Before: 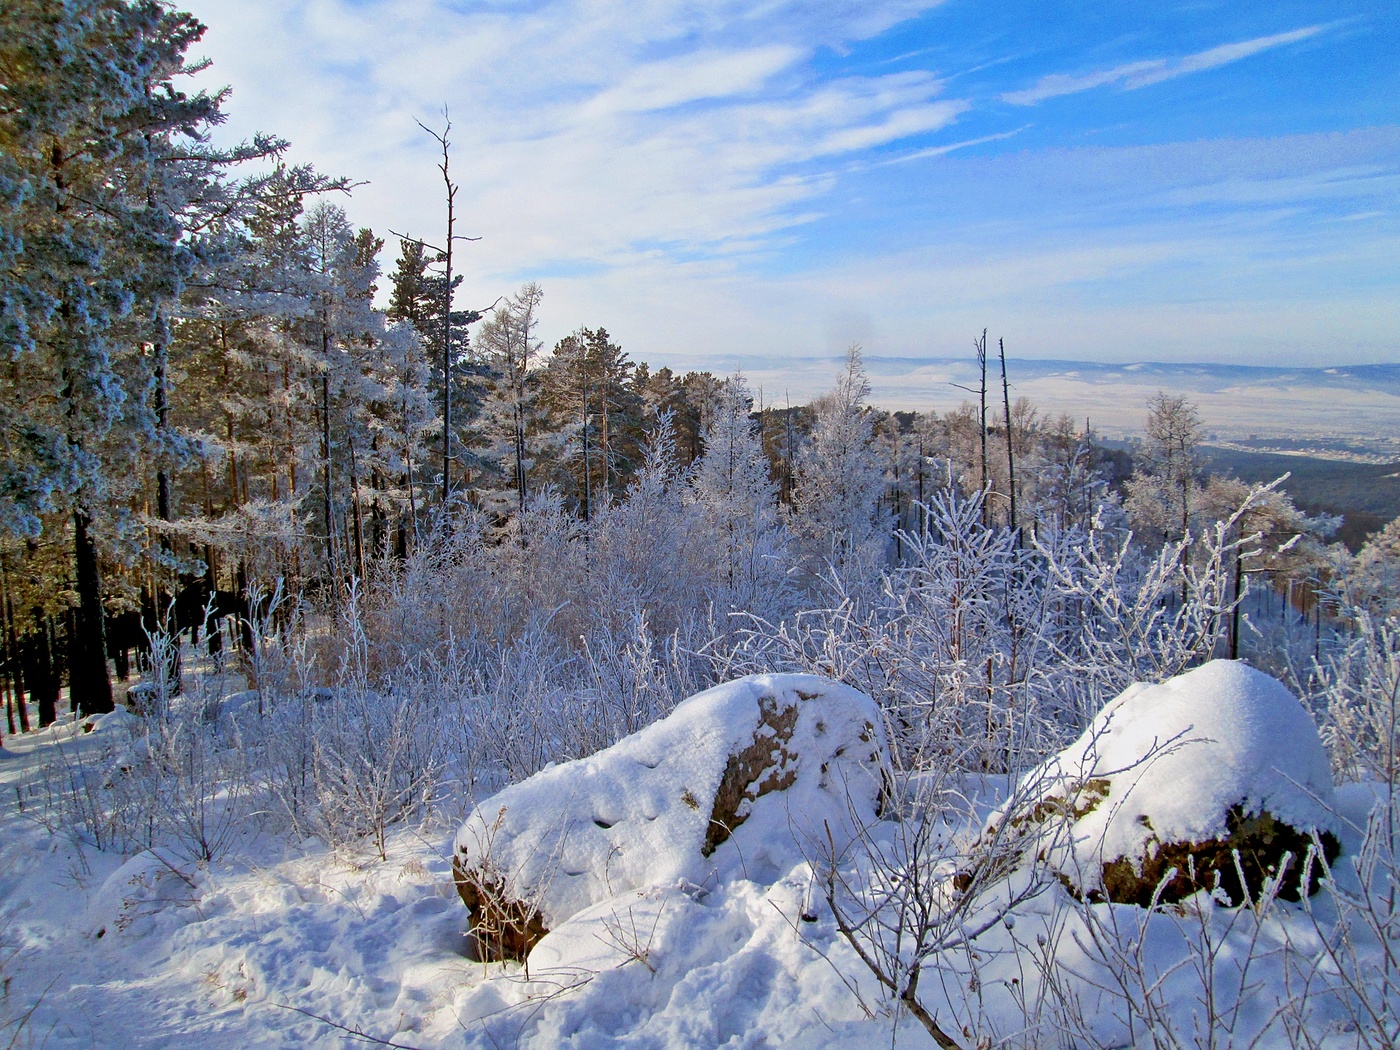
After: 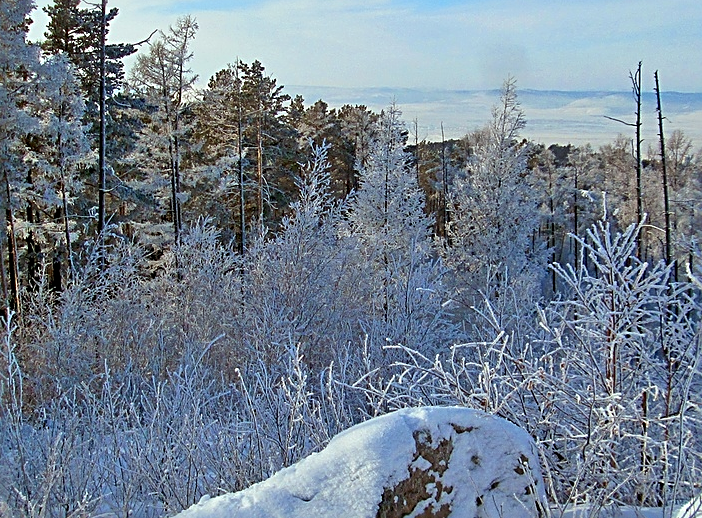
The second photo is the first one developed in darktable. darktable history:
sharpen: radius 2.534, amount 0.629
crop: left 24.713%, top 25.429%, right 25.1%, bottom 25.144%
color correction: highlights a* -6.84, highlights b* 0.541
